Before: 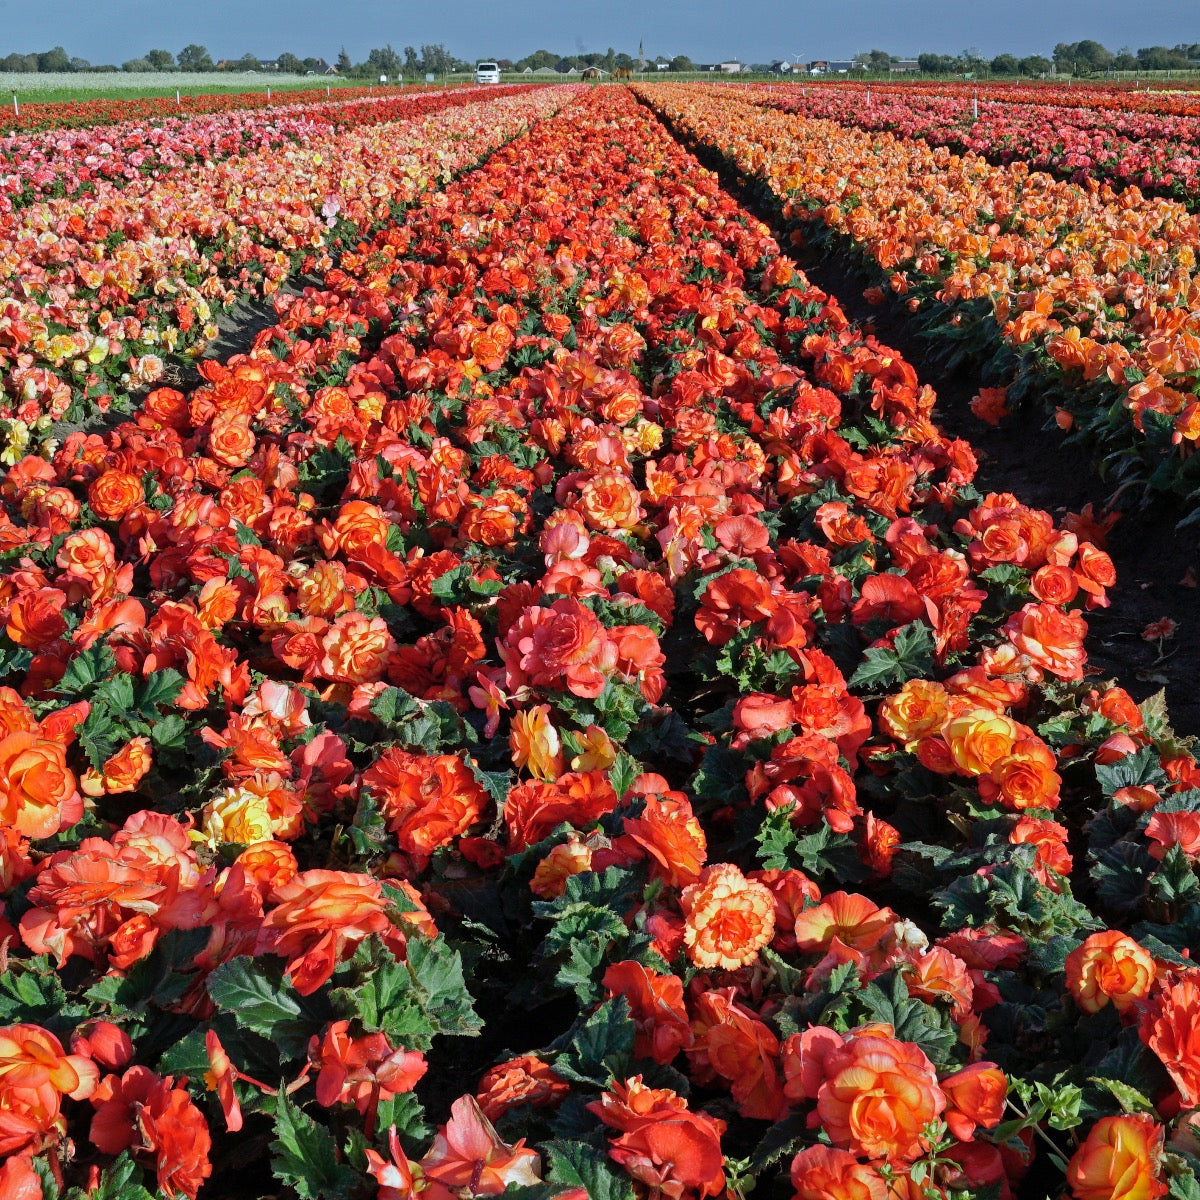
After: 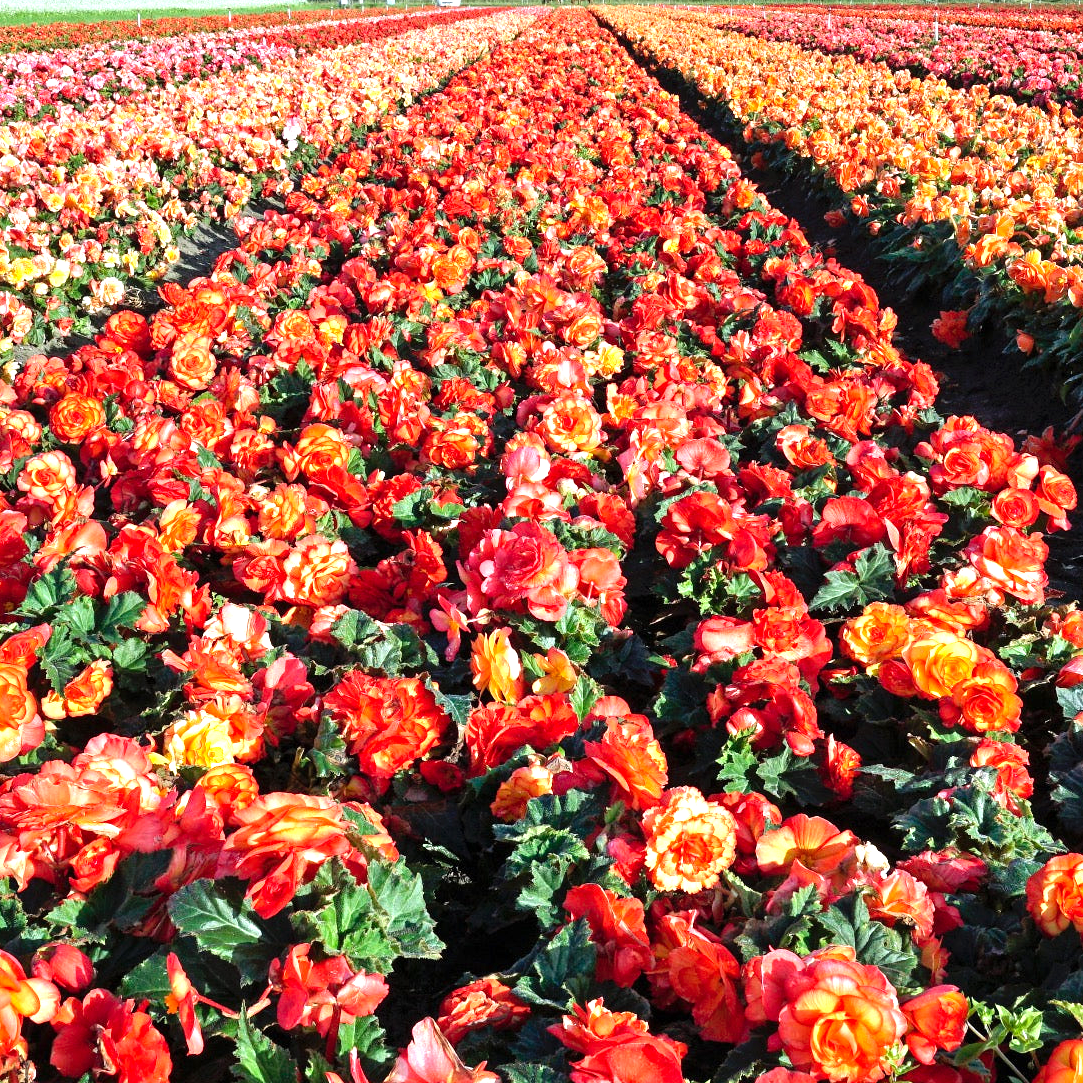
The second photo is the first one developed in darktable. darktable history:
exposure: exposure -0.01 EV, compensate highlight preservation false
levels: levels [0, 0.352, 0.703]
crop: left 3.305%, top 6.436%, right 6.389%, bottom 3.258%
